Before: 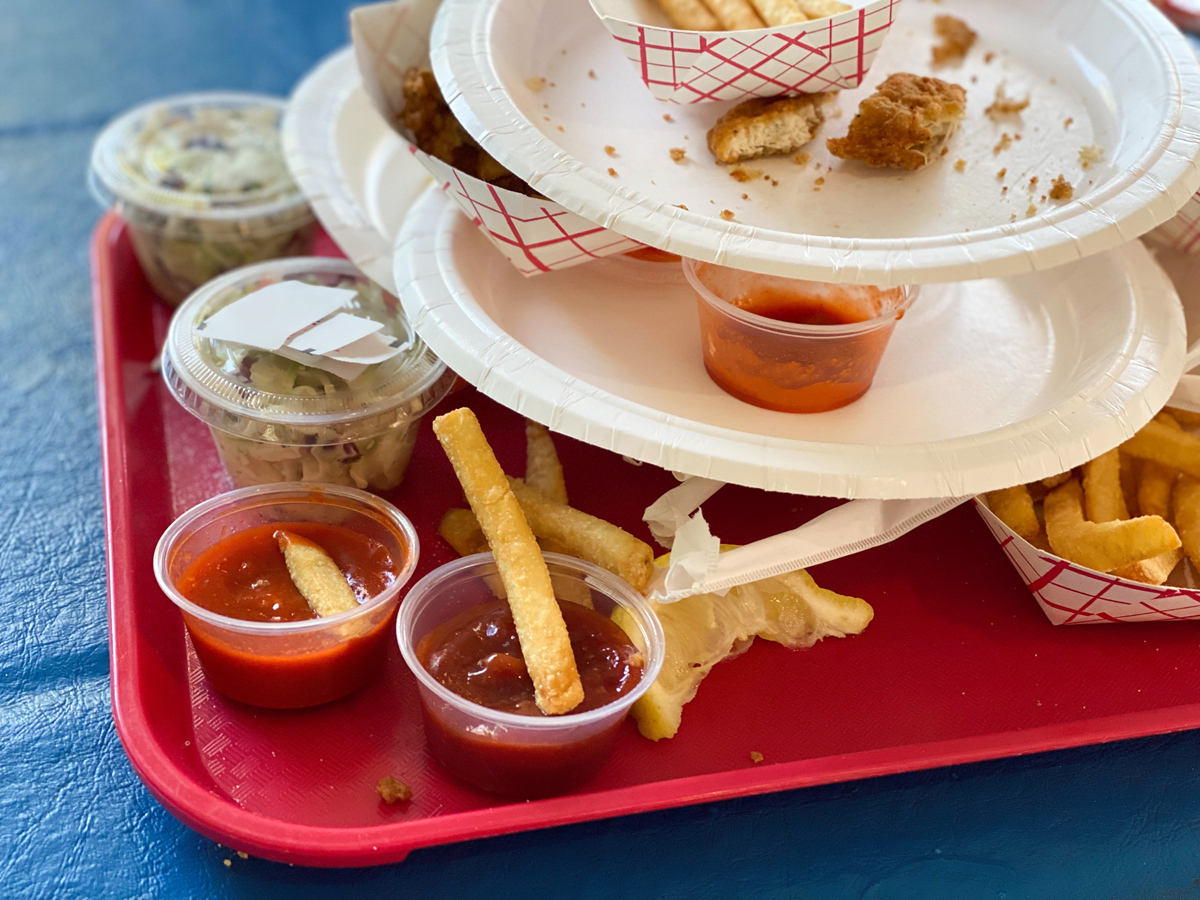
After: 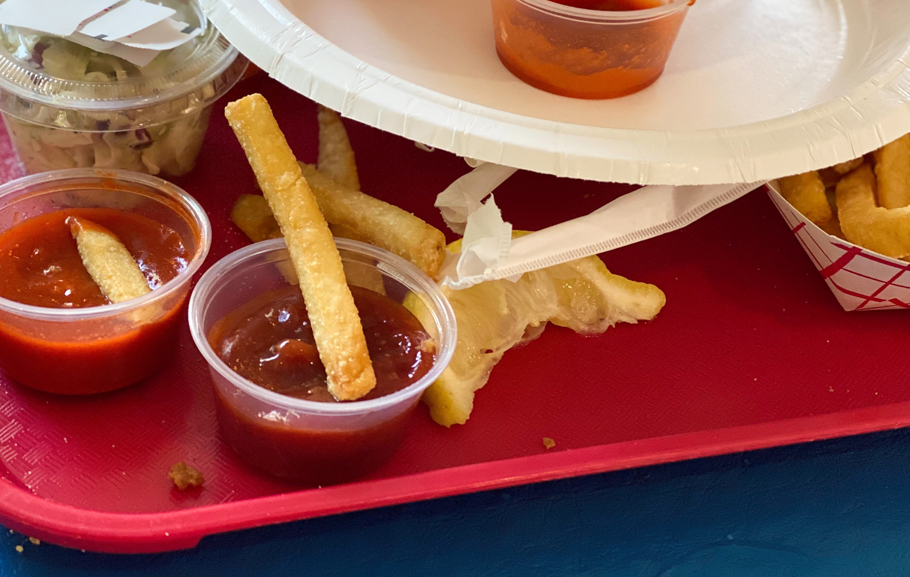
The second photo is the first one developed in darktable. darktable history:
crop and rotate: left 17.354%, top 34.962%, right 6.789%, bottom 0.883%
